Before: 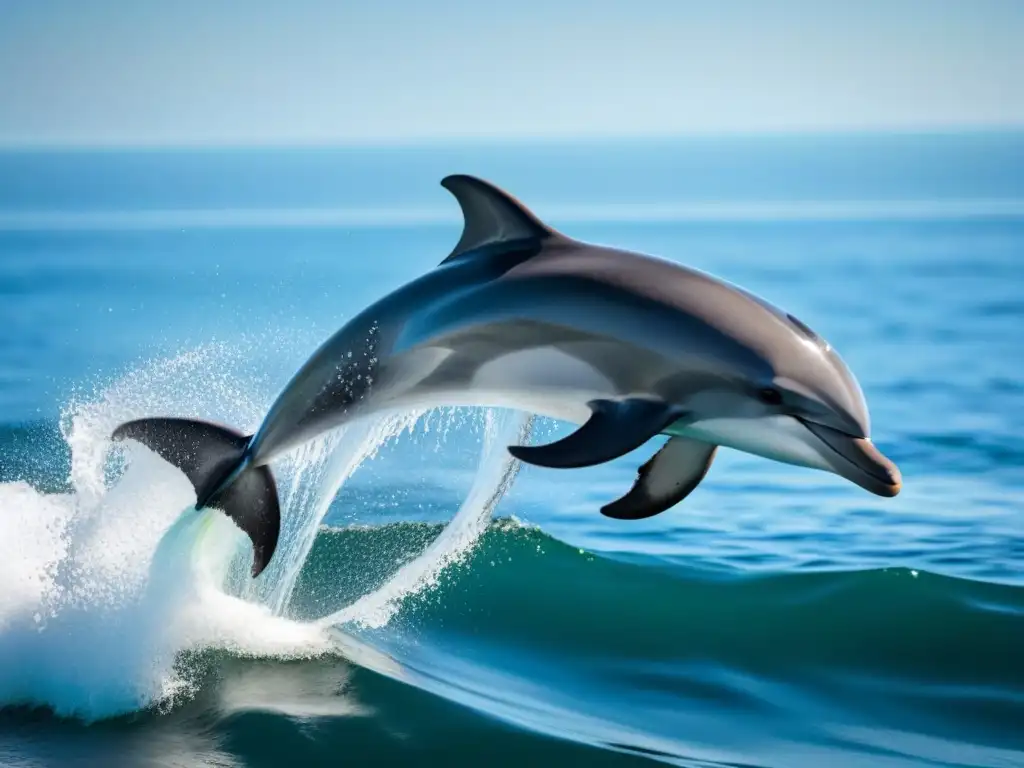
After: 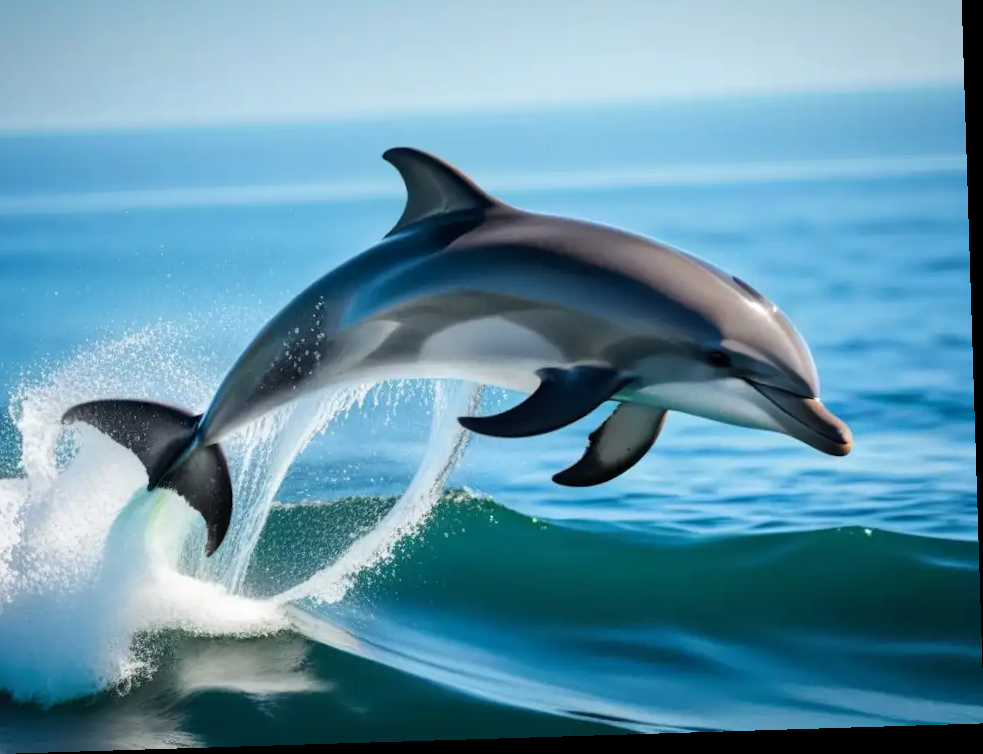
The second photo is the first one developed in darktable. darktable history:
crop and rotate: angle 1.78°, left 6.103%, top 5.688%
